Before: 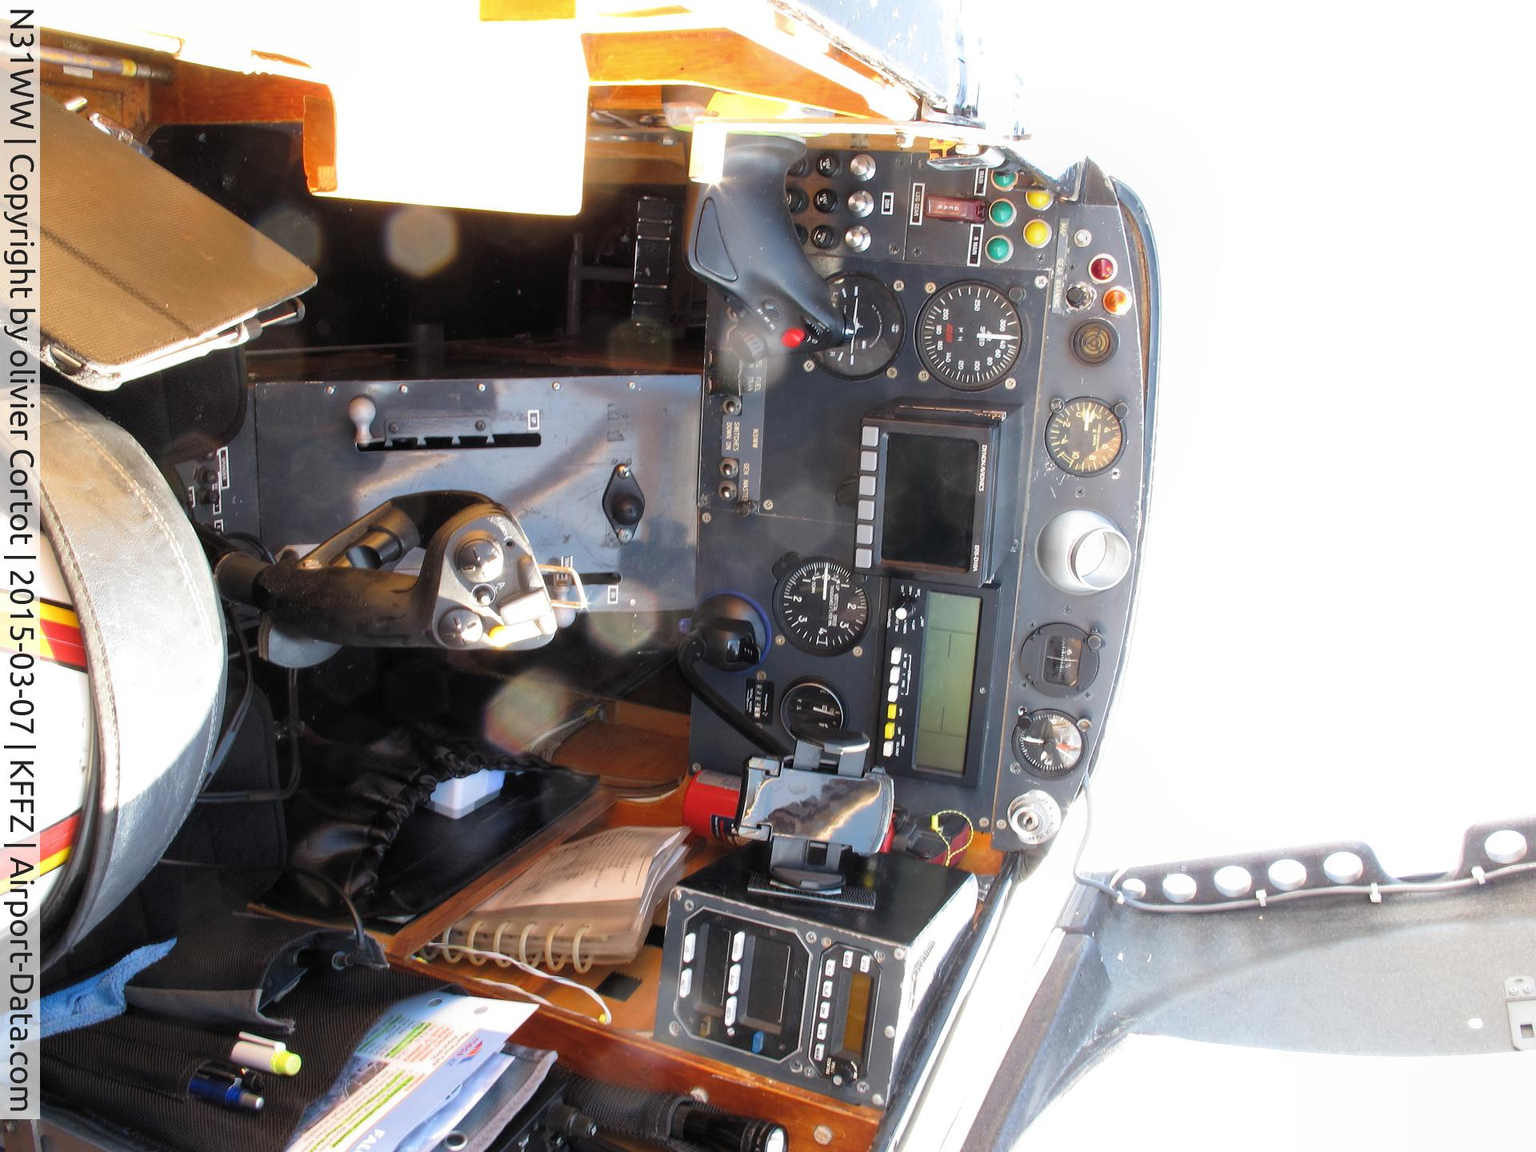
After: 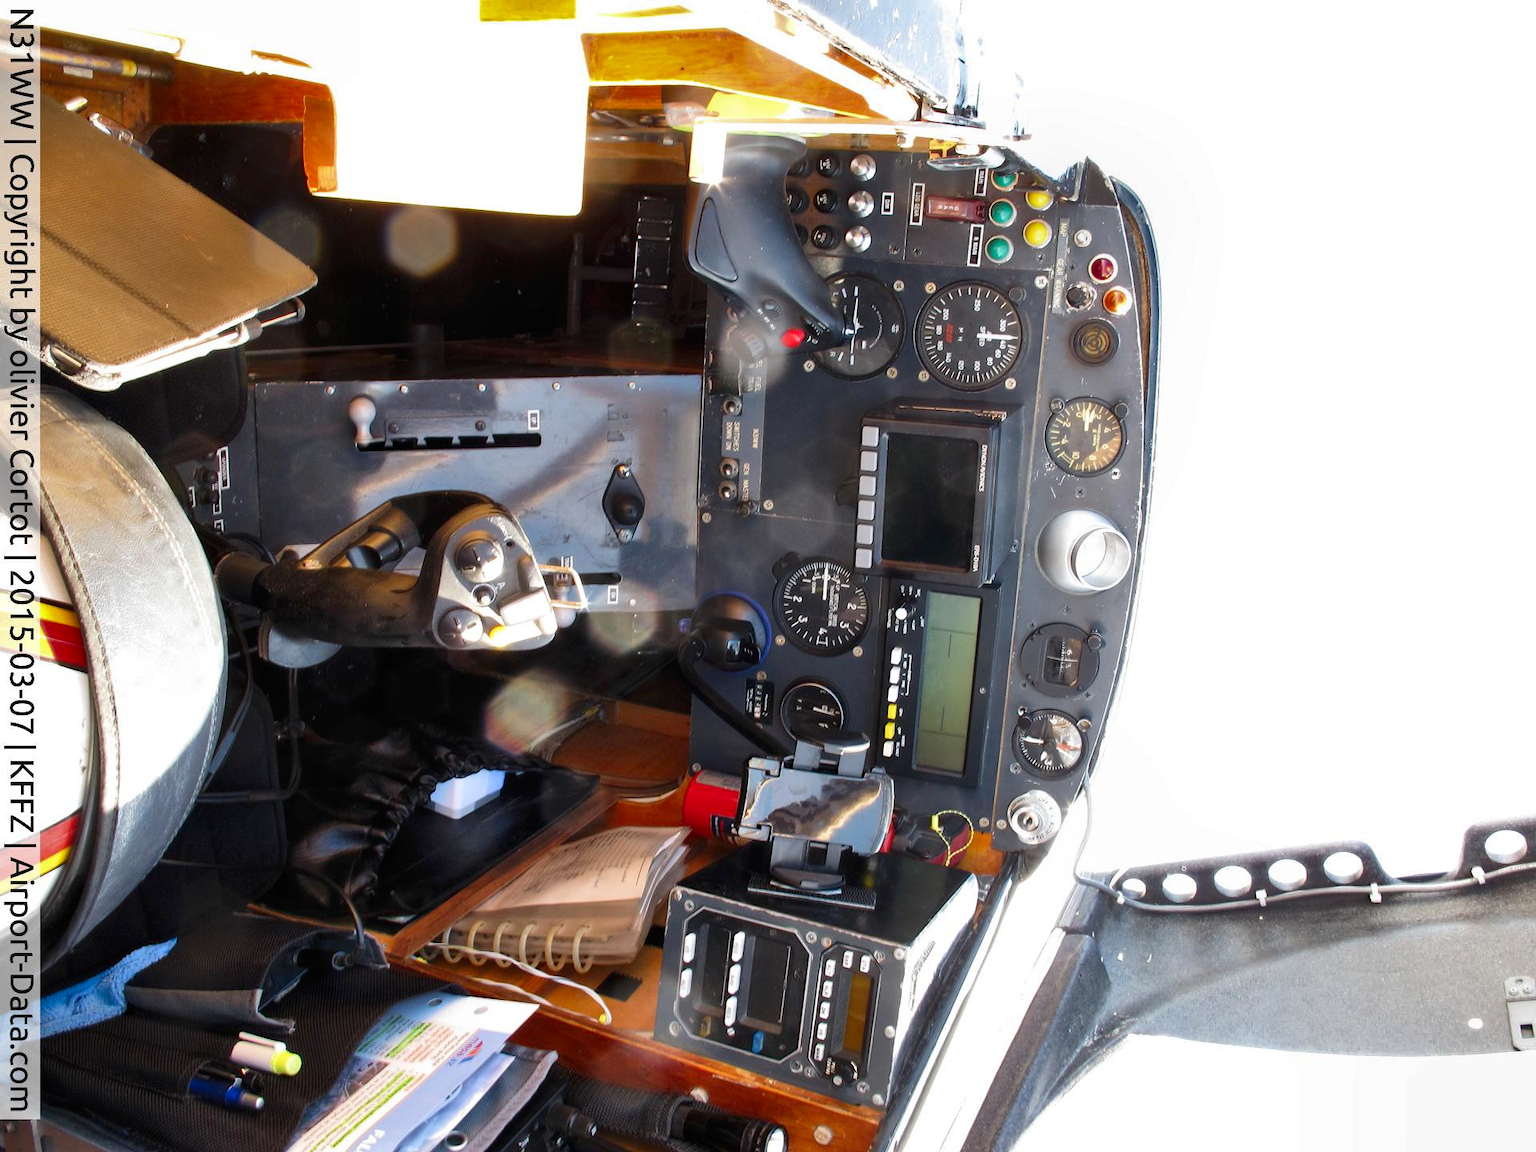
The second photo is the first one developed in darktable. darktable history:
shadows and highlights: soften with gaussian
contrast brightness saturation: contrast 0.07, brightness -0.13, saturation 0.06
